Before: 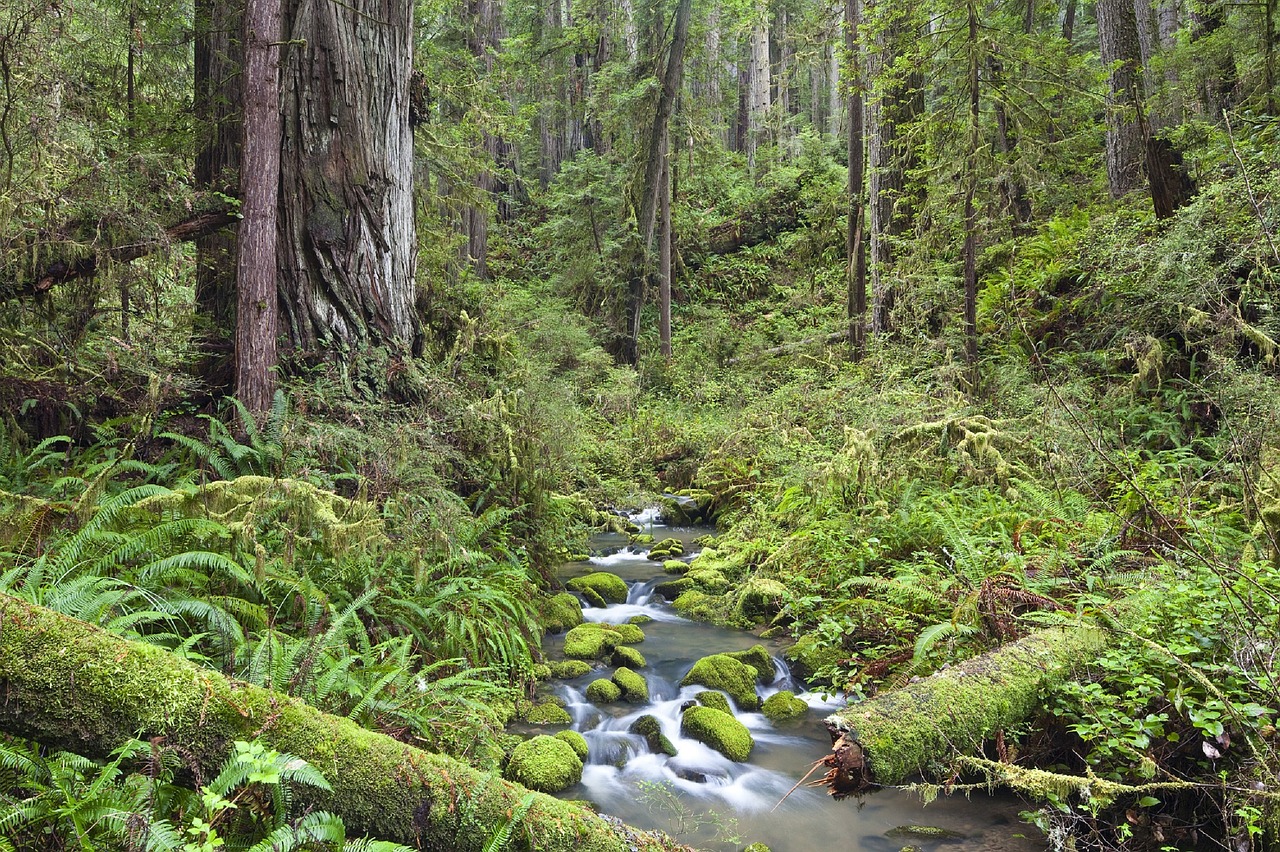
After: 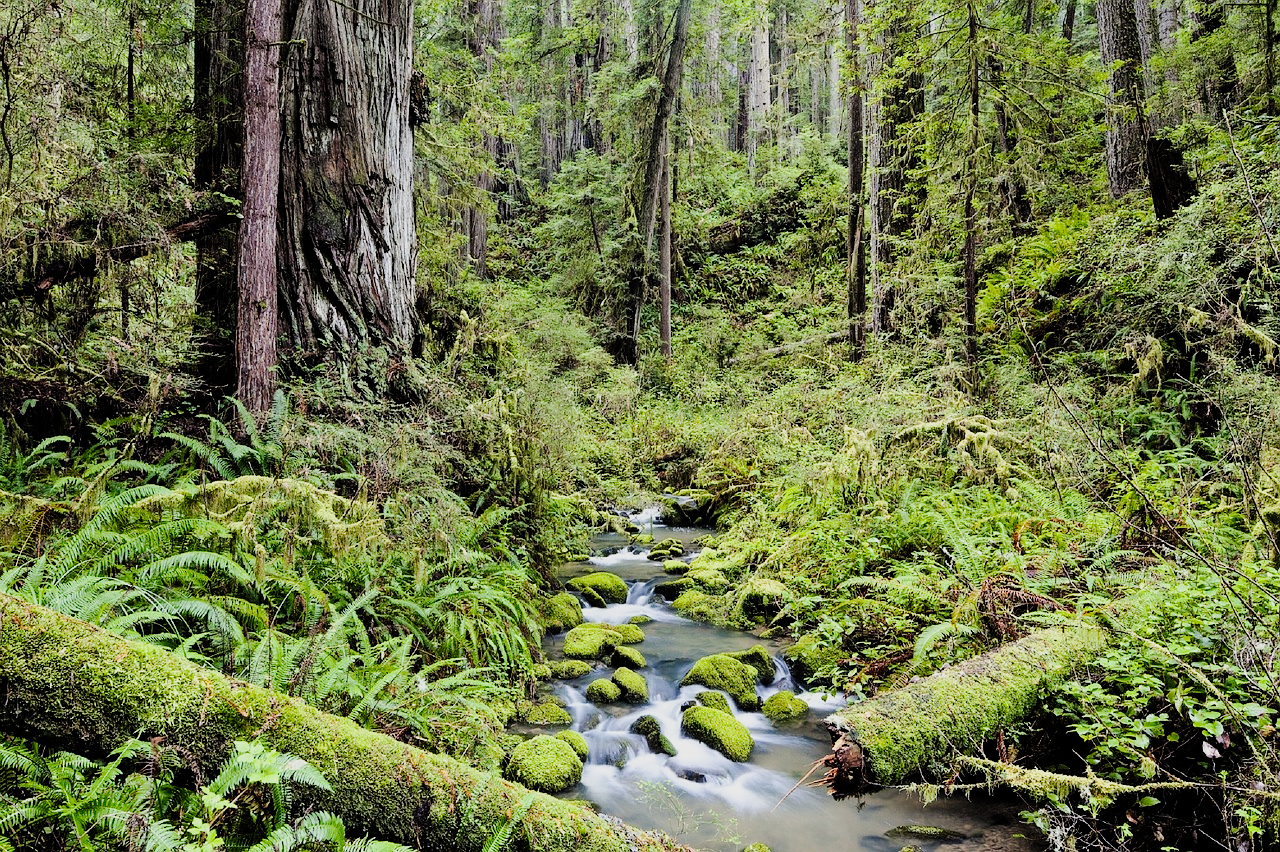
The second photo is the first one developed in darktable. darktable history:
tone curve: curves: ch0 [(0, 0) (0.136, 0.071) (0.346, 0.366) (0.489, 0.573) (0.66, 0.748) (0.858, 0.926) (1, 0.977)]; ch1 [(0, 0) (0.353, 0.344) (0.45, 0.46) (0.498, 0.498) (0.521, 0.512) (0.563, 0.559) (0.592, 0.605) (0.641, 0.673) (1, 1)]; ch2 [(0, 0) (0.333, 0.346) (0.375, 0.375) (0.424, 0.43) (0.476, 0.492) (0.502, 0.502) (0.524, 0.531) (0.579, 0.61) (0.612, 0.644) (0.641, 0.722) (1, 1)], preserve colors none
filmic rgb: black relative exposure -4.37 EV, white relative exposure 4.56 EV, hardness 2.39, contrast 1.059
